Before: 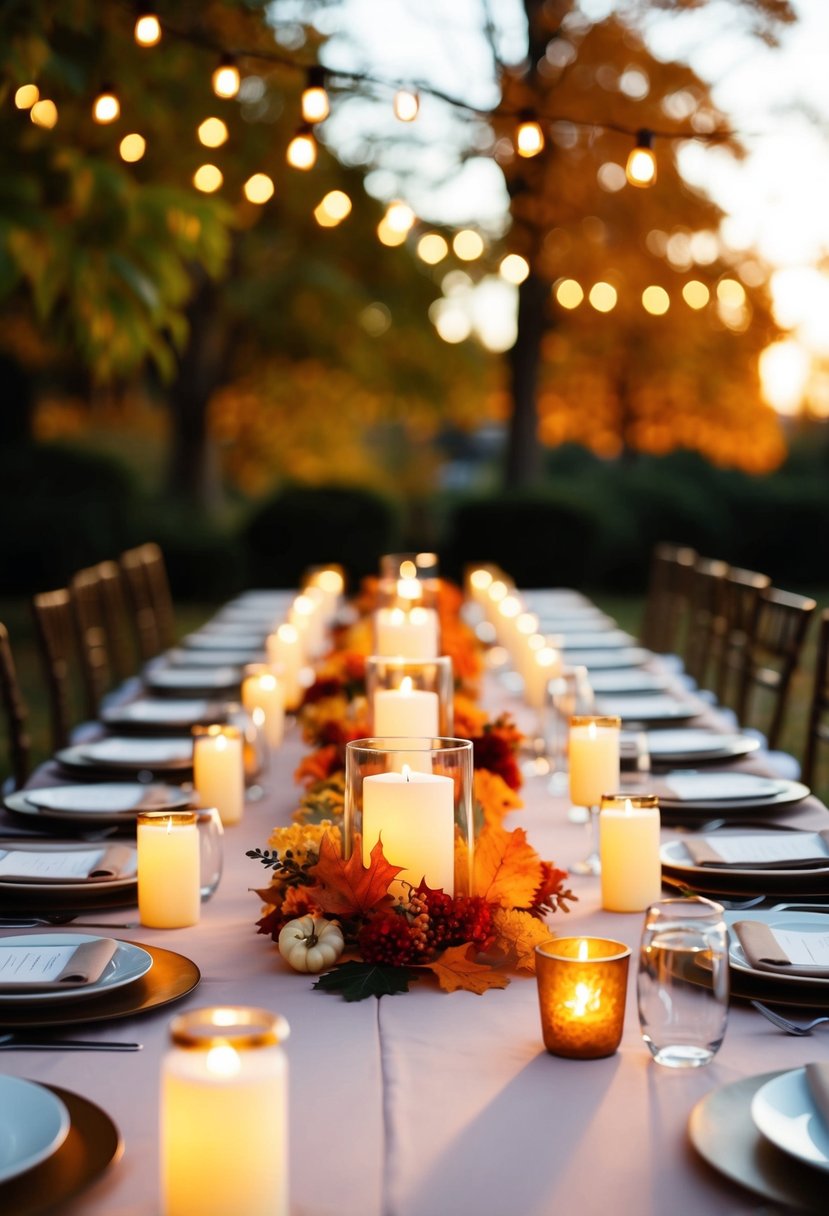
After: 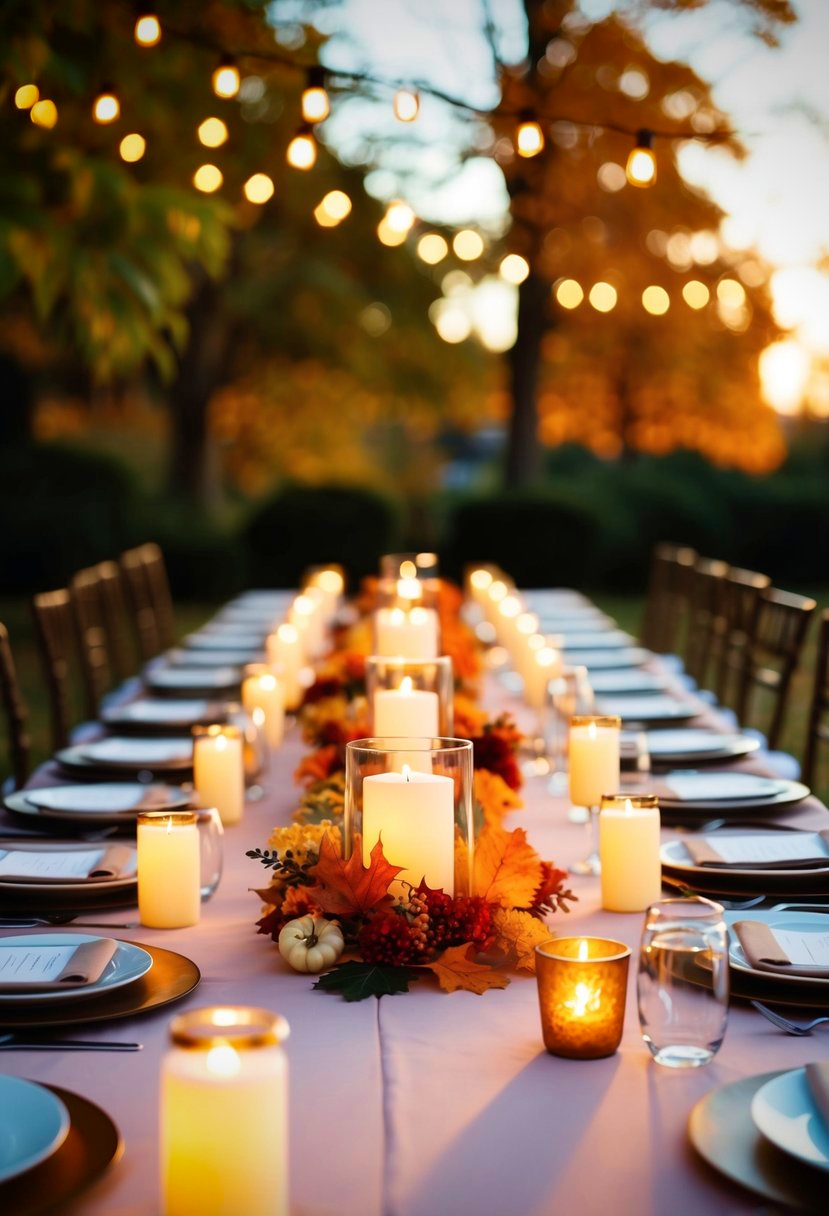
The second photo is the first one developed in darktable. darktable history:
velvia: strength 44.79%
vignetting: saturation 0.371, width/height ratio 1.096
